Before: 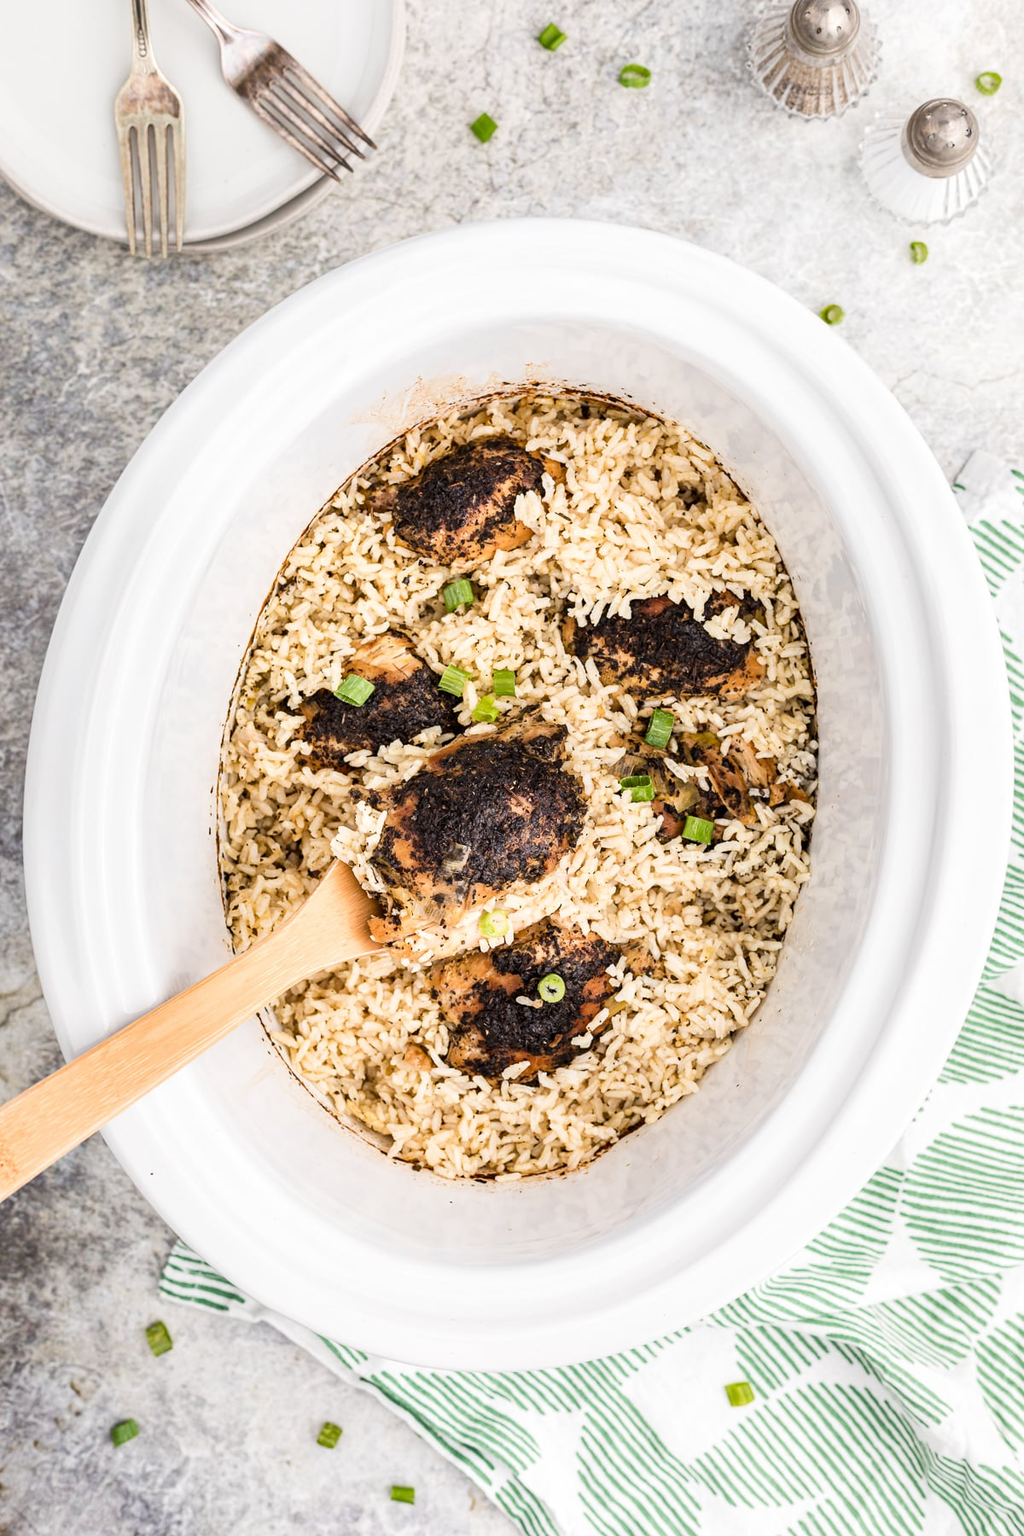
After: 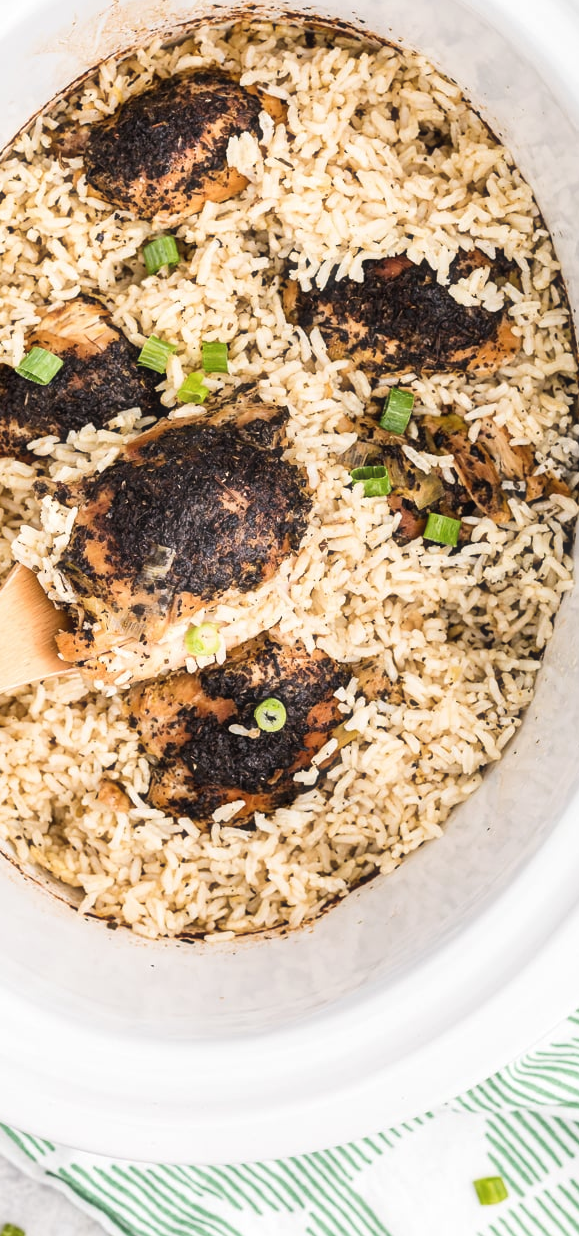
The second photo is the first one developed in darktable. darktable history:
haze removal: strength -0.05
crop: left 31.379%, top 24.658%, right 20.326%, bottom 6.628%
